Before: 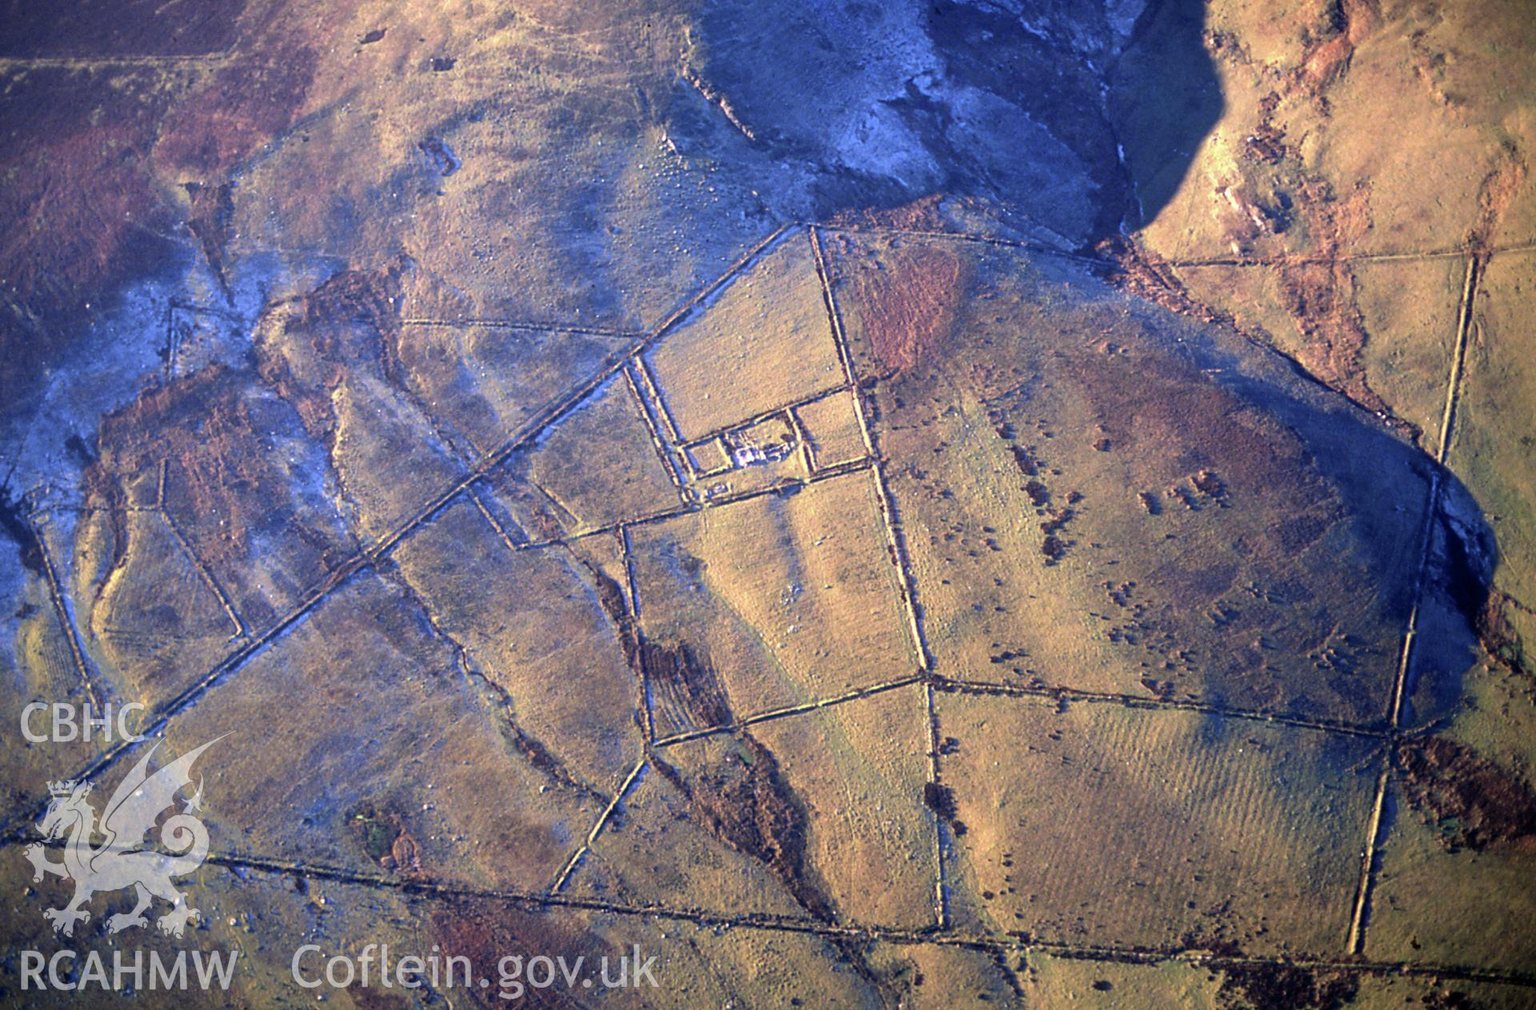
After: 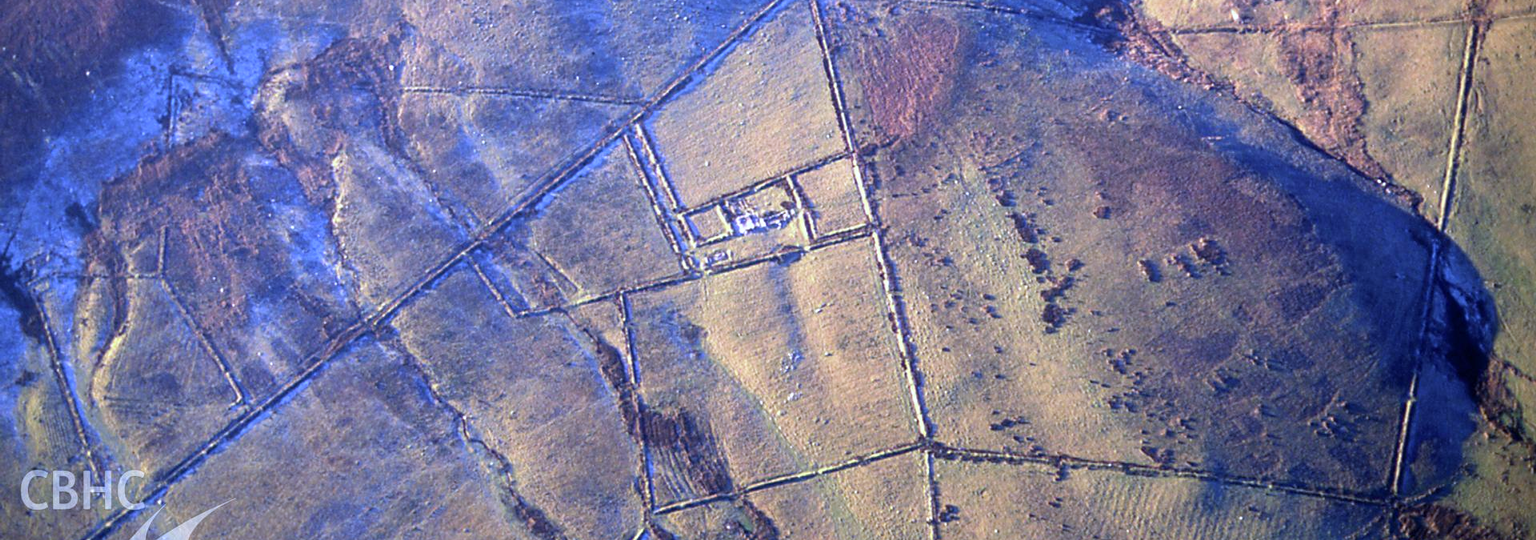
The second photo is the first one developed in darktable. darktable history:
exposure: exposure 0.02 EV
highlight reconstruction: method clip highlights, clipping threshold 0
white balance: red 0.948, green 1.02, blue 1.176
crop and rotate: top 23.043%, bottom 23.437%
